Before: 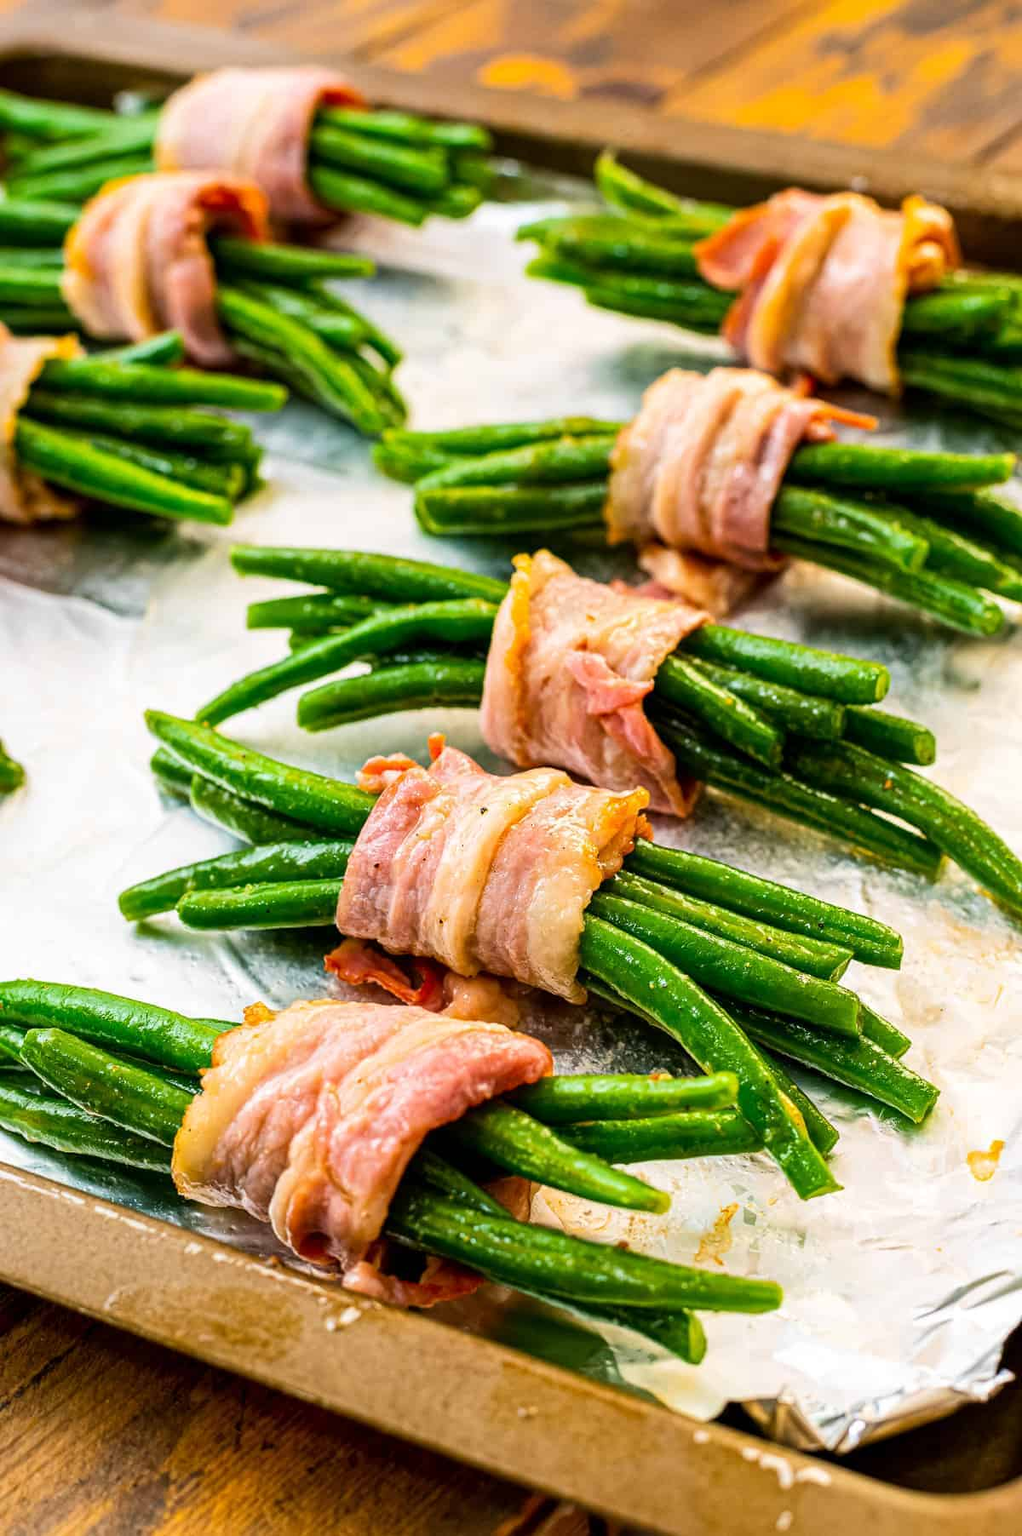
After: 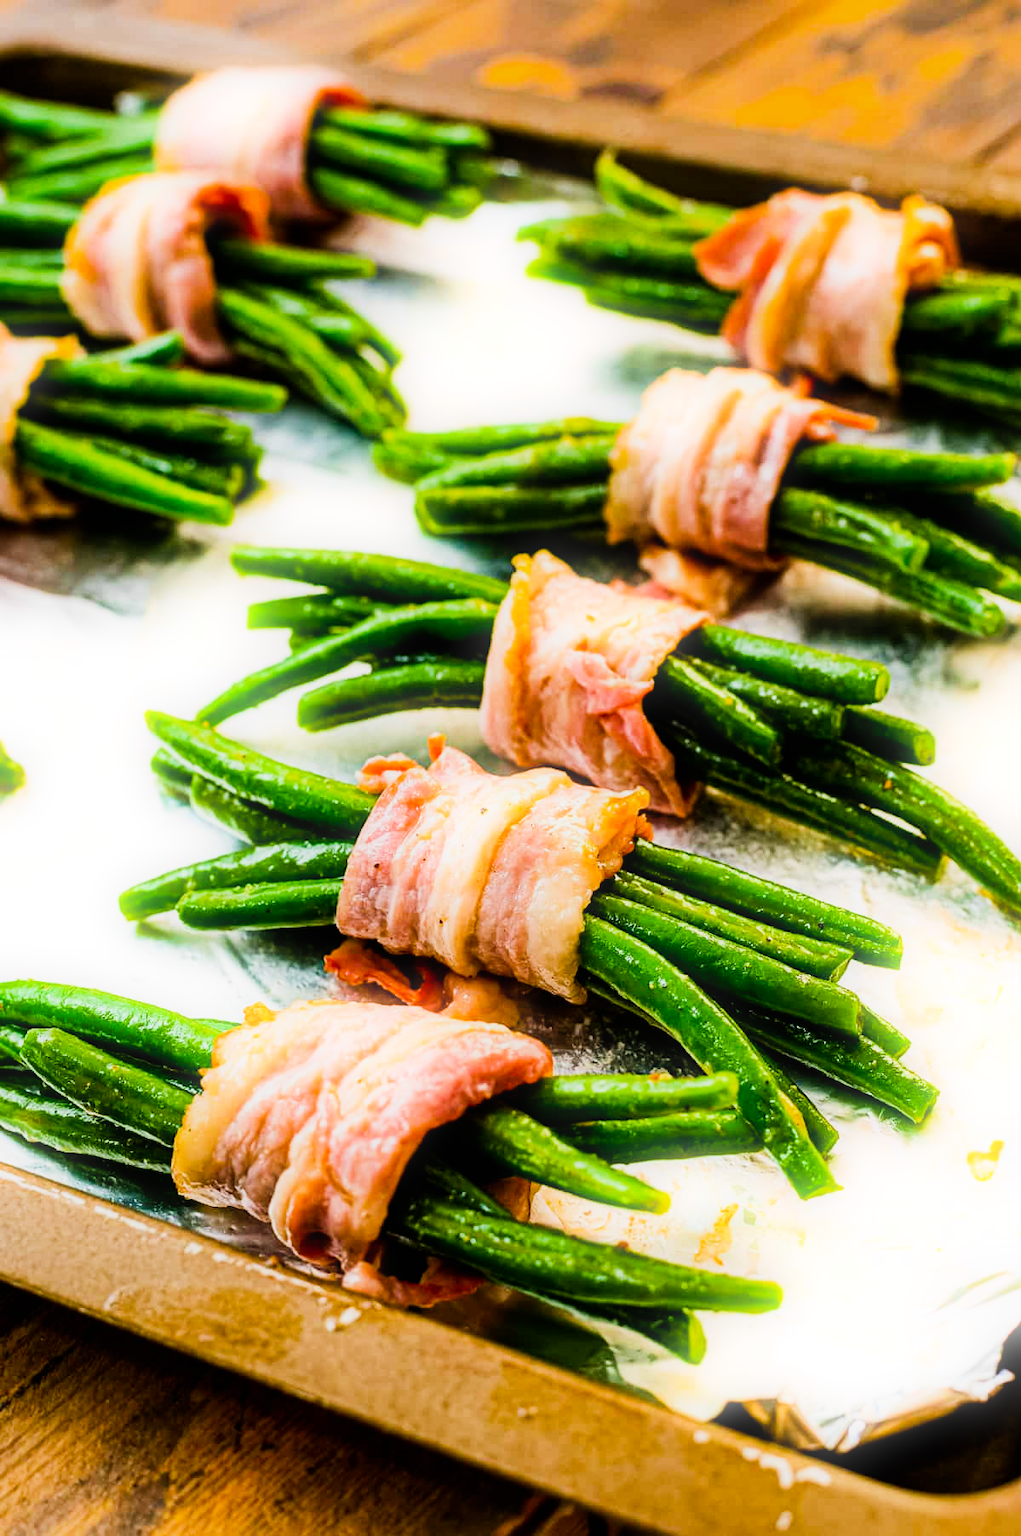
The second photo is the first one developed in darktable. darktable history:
sigmoid: contrast 1.8
bloom: size 5%, threshold 95%, strength 15%
